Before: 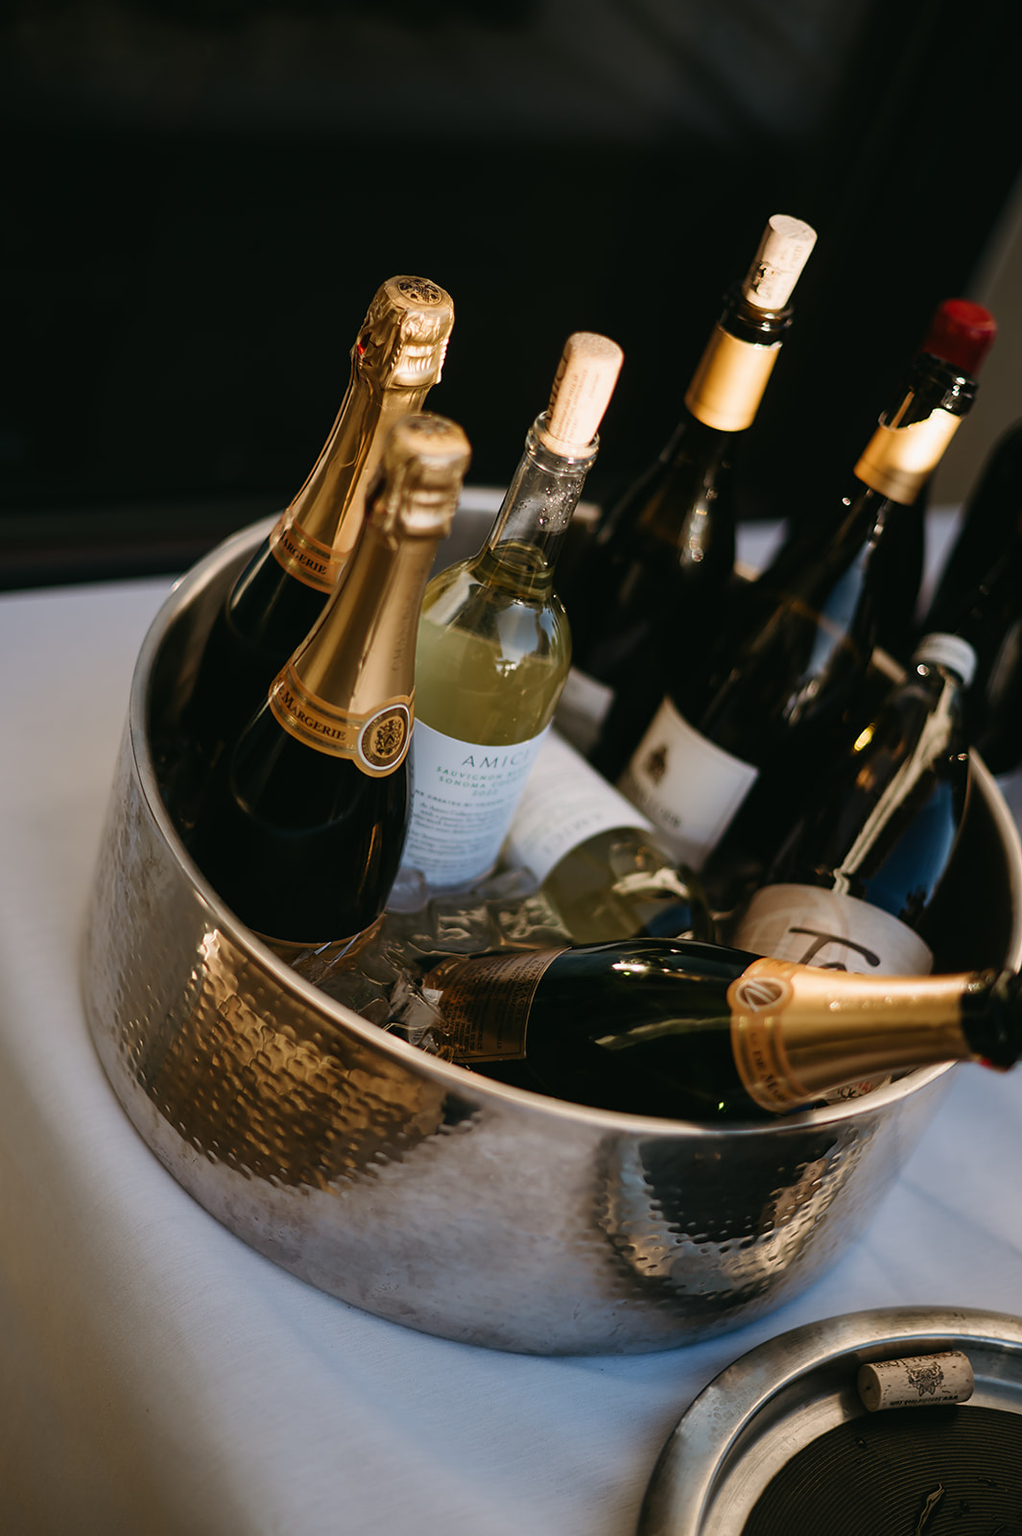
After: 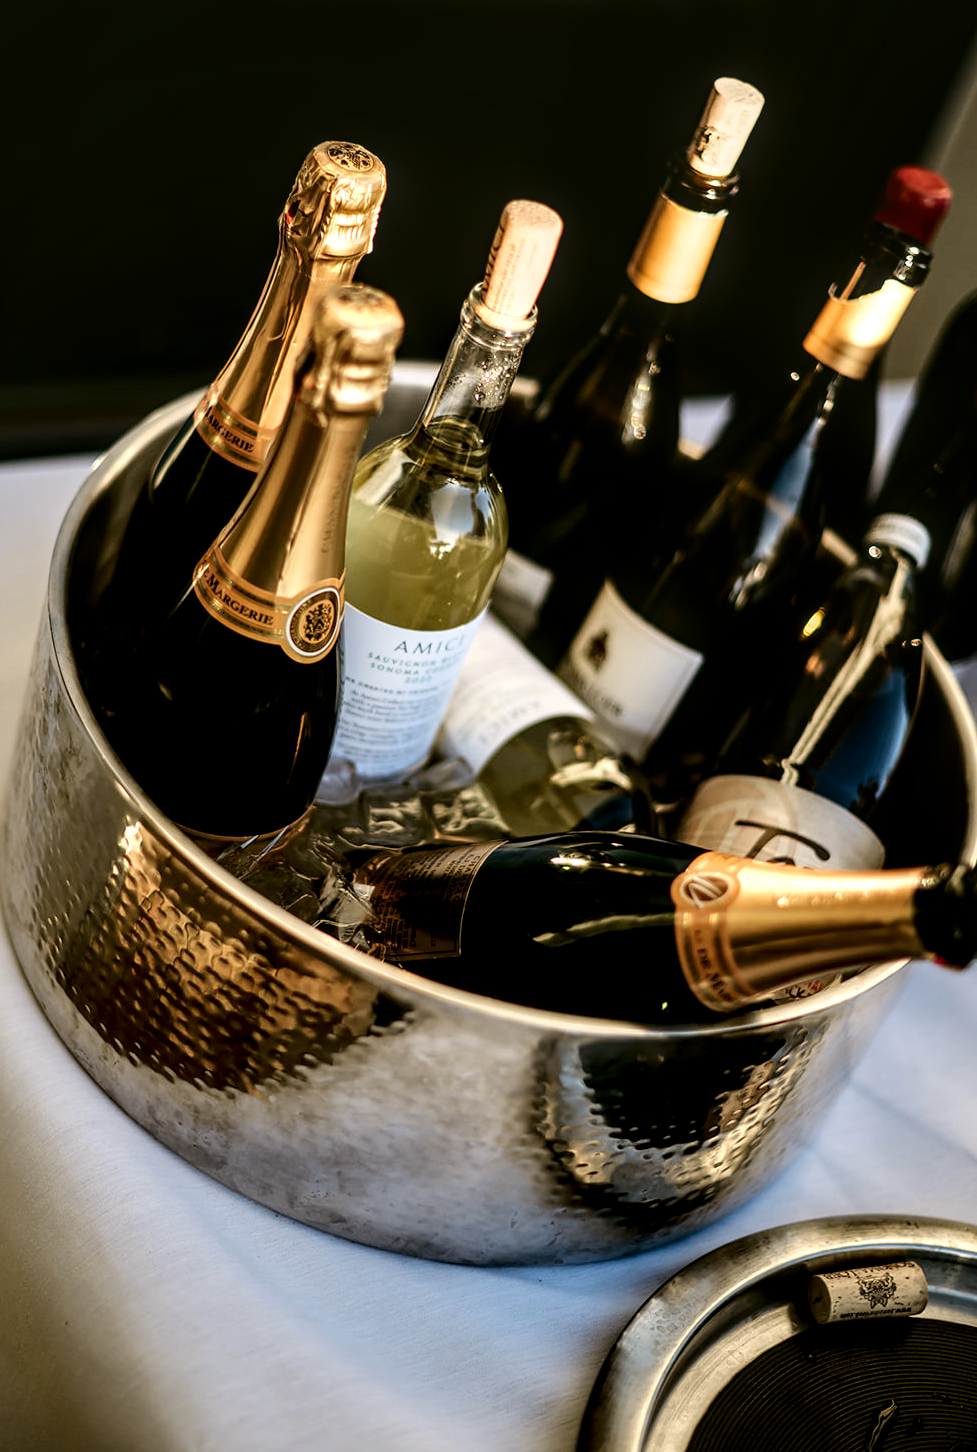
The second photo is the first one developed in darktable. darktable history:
crop and rotate: left 8.262%, top 9.226%
tone curve: curves: ch0 [(0, 0.021) (0.049, 0.044) (0.152, 0.14) (0.328, 0.377) (0.473, 0.543) (0.641, 0.705) (0.85, 0.894) (1, 0.969)]; ch1 [(0, 0) (0.302, 0.331) (0.433, 0.432) (0.472, 0.47) (0.502, 0.503) (0.527, 0.521) (0.564, 0.58) (0.614, 0.626) (0.677, 0.701) (0.859, 0.885) (1, 1)]; ch2 [(0, 0) (0.33, 0.301) (0.447, 0.44) (0.487, 0.496) (0.502, 0.516) (0.535, 0.563) (0.565, 0.593) (0.608, 0.638) (1, 1)], color space Lab, independent channels, preserve colors none
local contrast: highlights 65%, shadows 54%, detail 169%, midtone range 0.514
